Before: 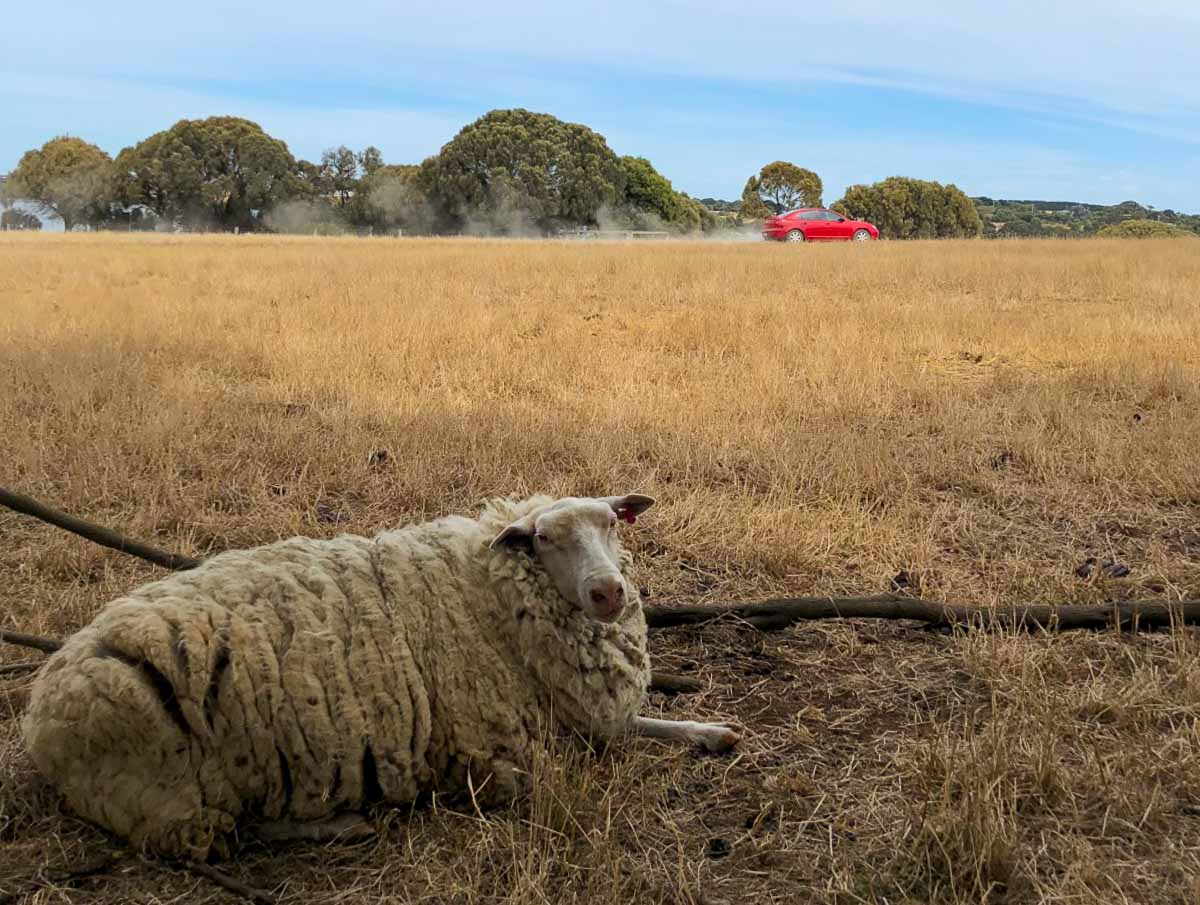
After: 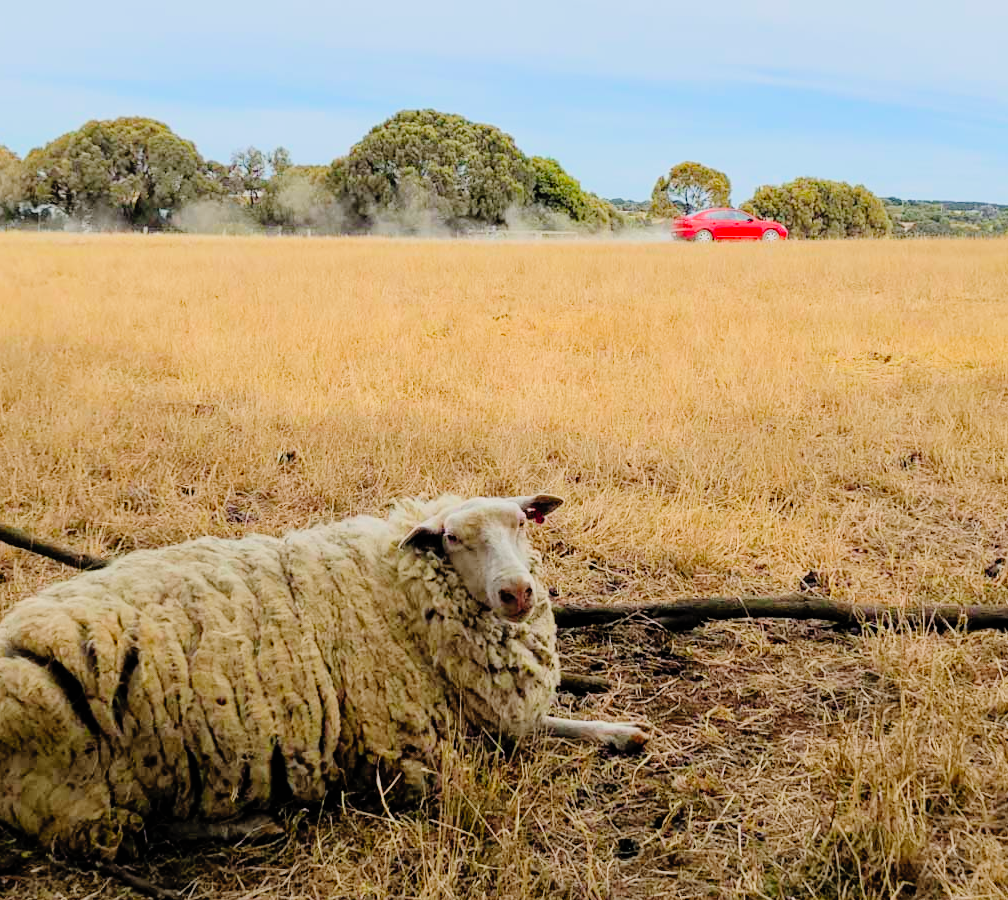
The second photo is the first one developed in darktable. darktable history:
filmic rgb: black relative exposure -7.65 EV, white relative exposure 4.56 EV, hardness 3.61
crop: left 7.598%, right 7.873%
tone curve: curves: ch0 [(0, 0) (0.003, 0.001) (0.011, 0.004) (0.025, 0.013) (0.044, 0.022) (0.069, 0.035) (0.1, 0.053) (0.136, 0.088) (0.177, 0.149) (0.224, 0.213) (0.277, 0.293) (0.335, 0.381) (0.399, 0.463) (0.468, 0.546) (0.543, 0.616) (0.623, 0.693) (0.709, 0.766) (0.801, 0.843) (0.898, 0.921) (1, 1)], preserve colors none
contrast brightness saturation: contrast 0.07, brightness 0.18, saturation 0.4
